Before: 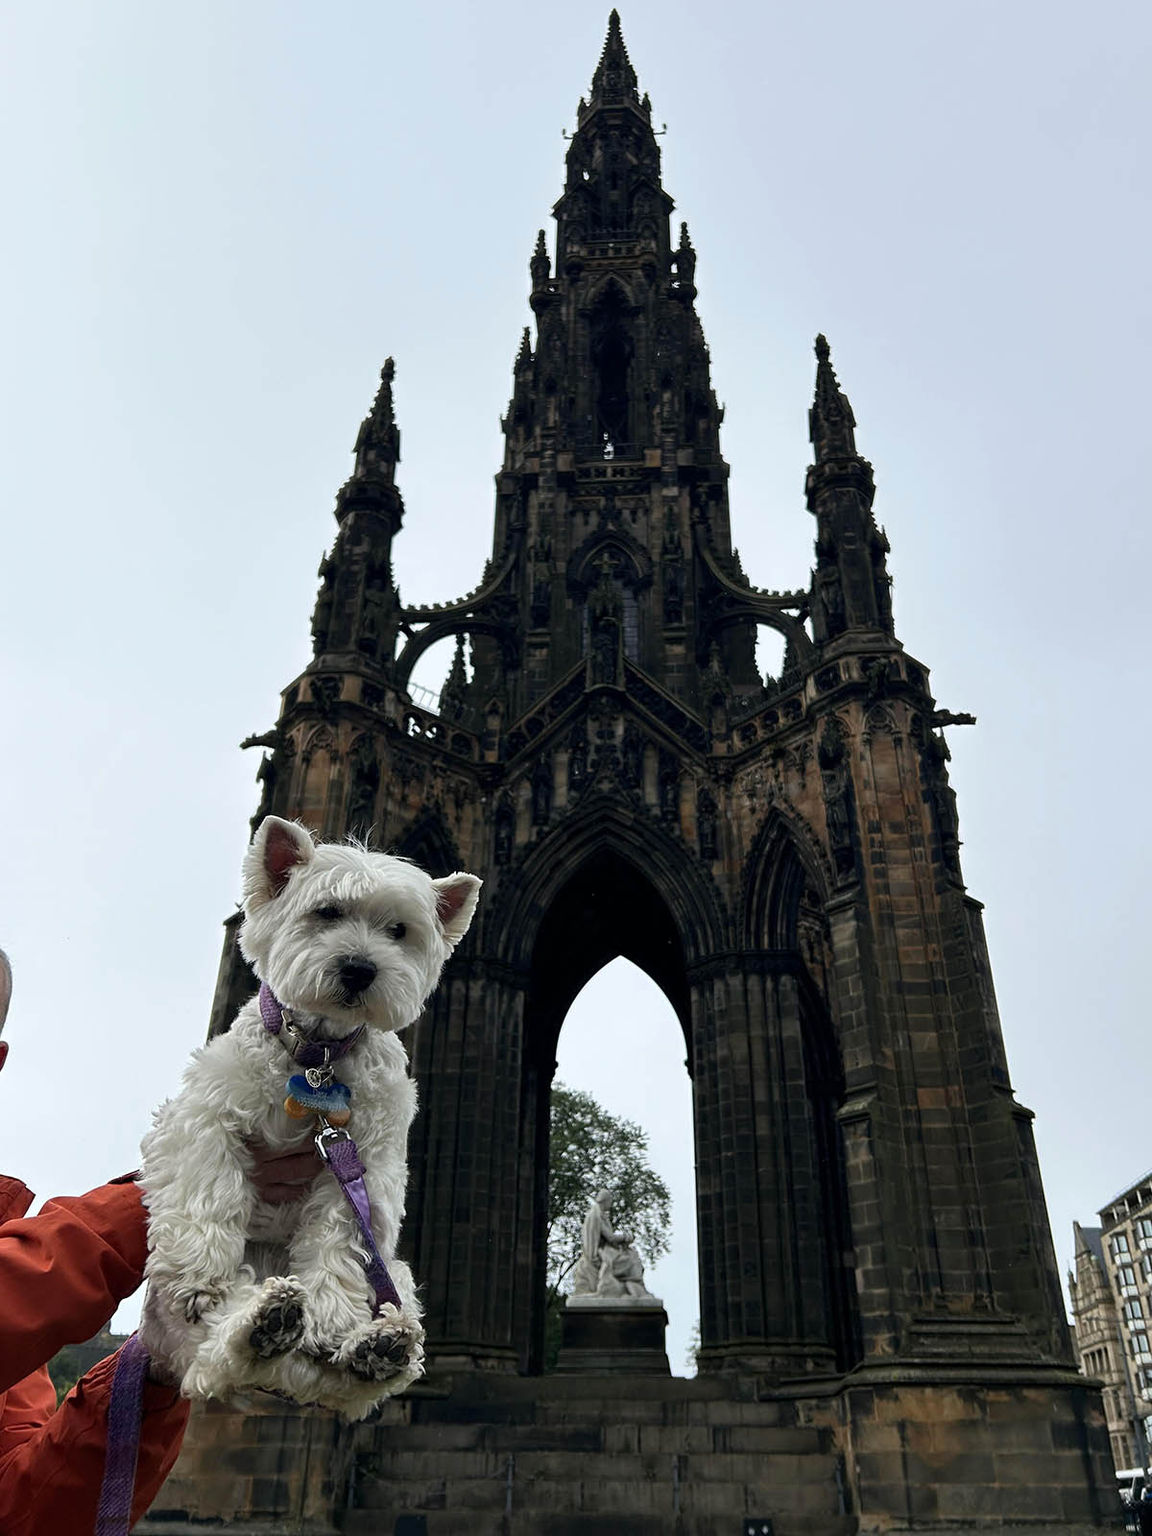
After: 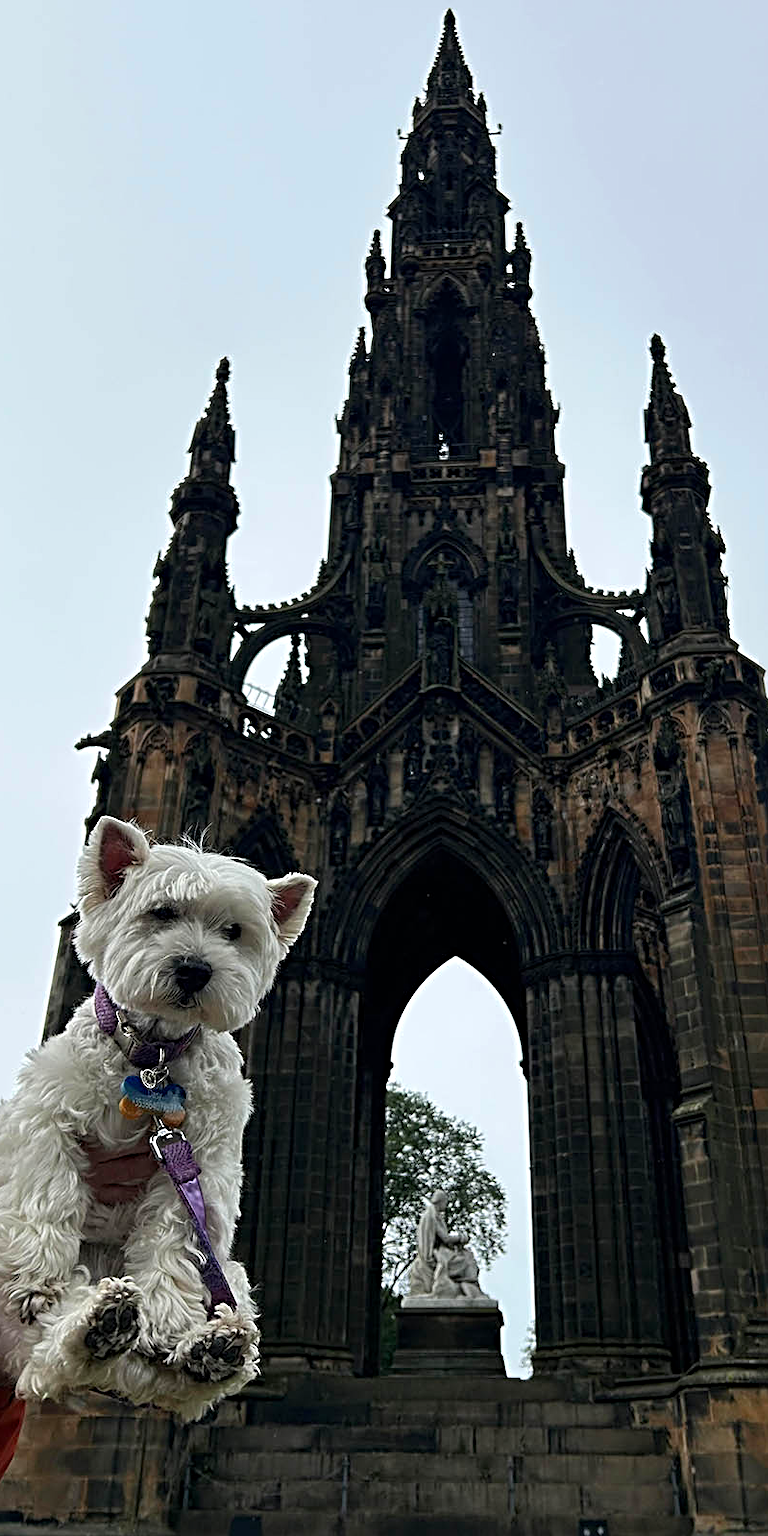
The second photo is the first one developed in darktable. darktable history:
sharpen: radius 3.991
crop and rotate: left 14.368%, right 18.93%
